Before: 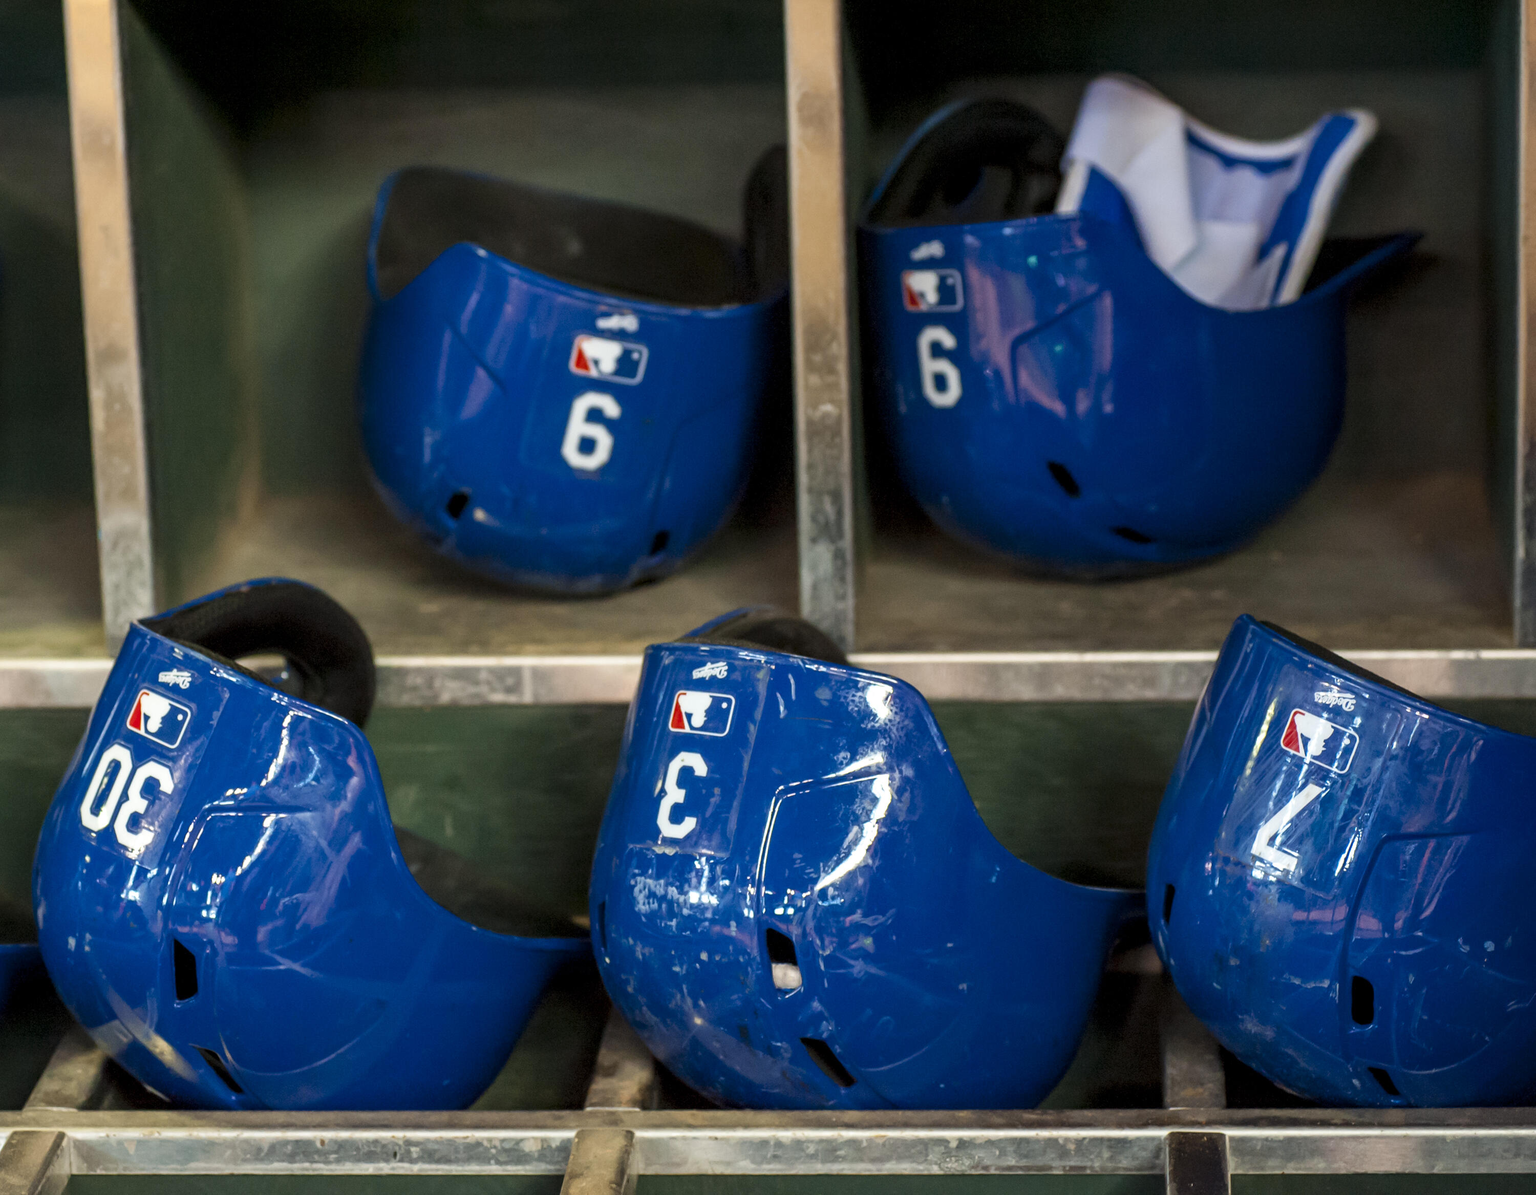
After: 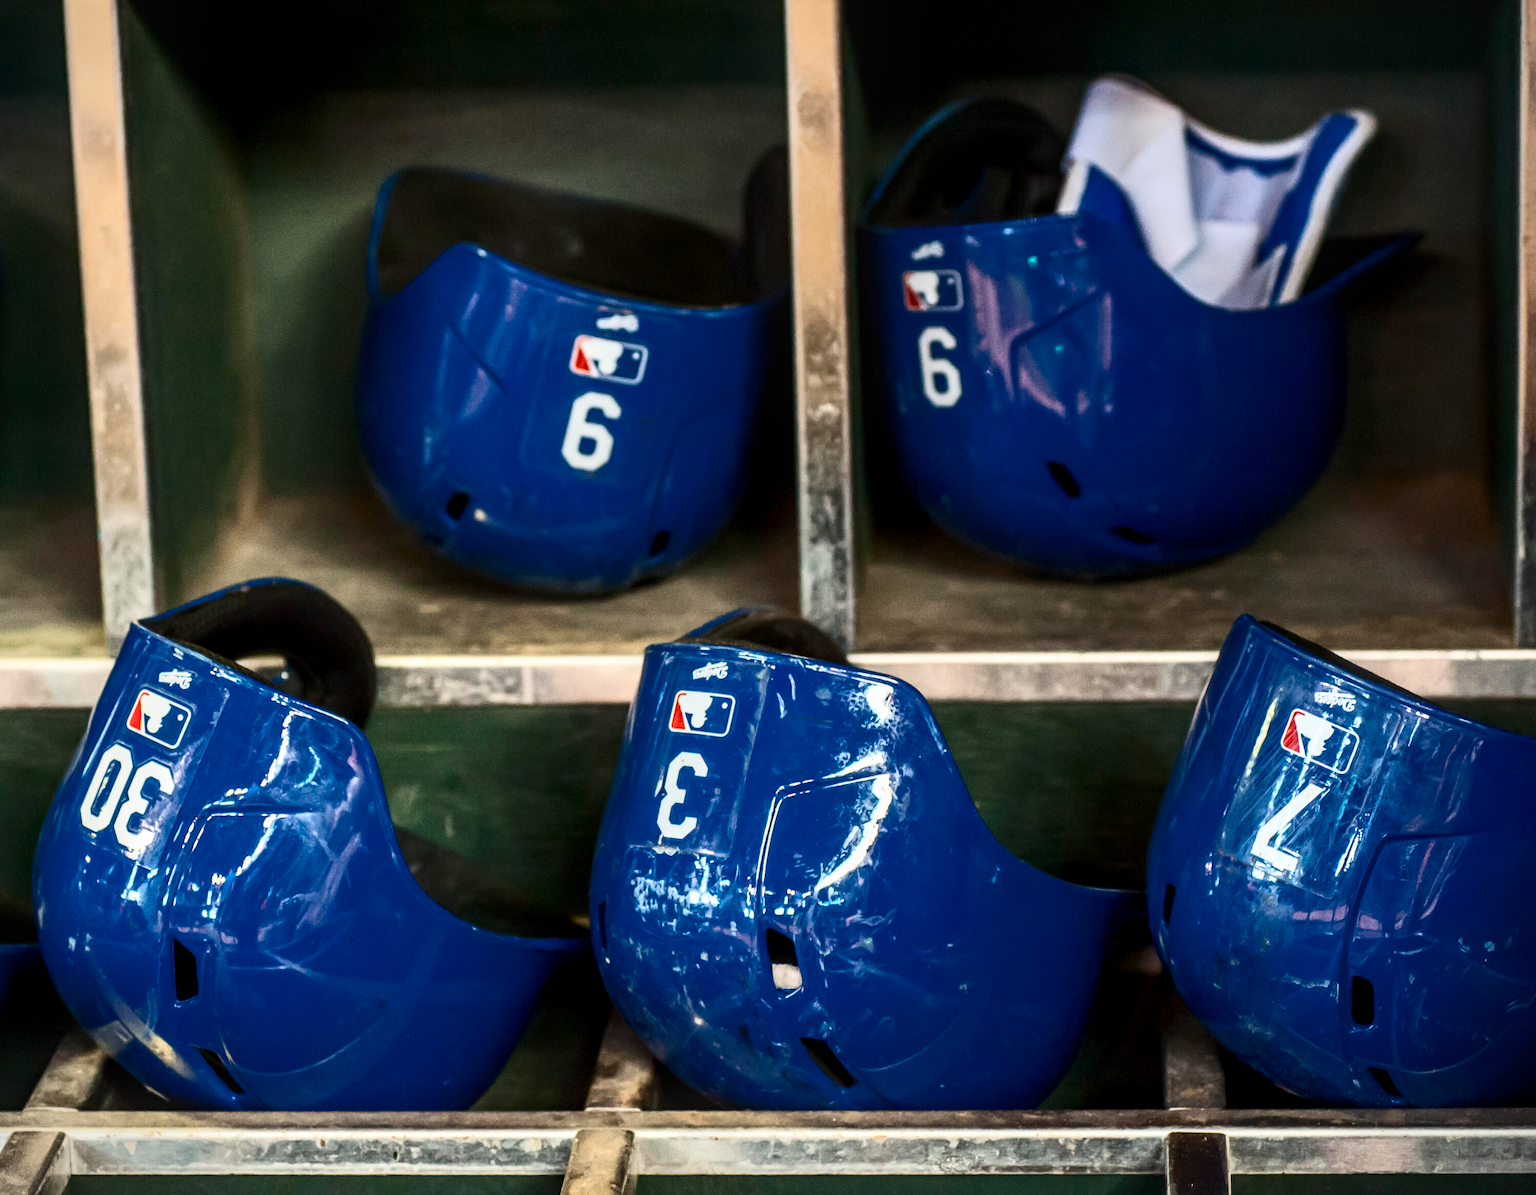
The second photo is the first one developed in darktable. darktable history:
vignetting: fall-off start 99.46%
local contrast: on, module defaults
contrast brightness saturation: contrast 0.392, brightness 0.112
